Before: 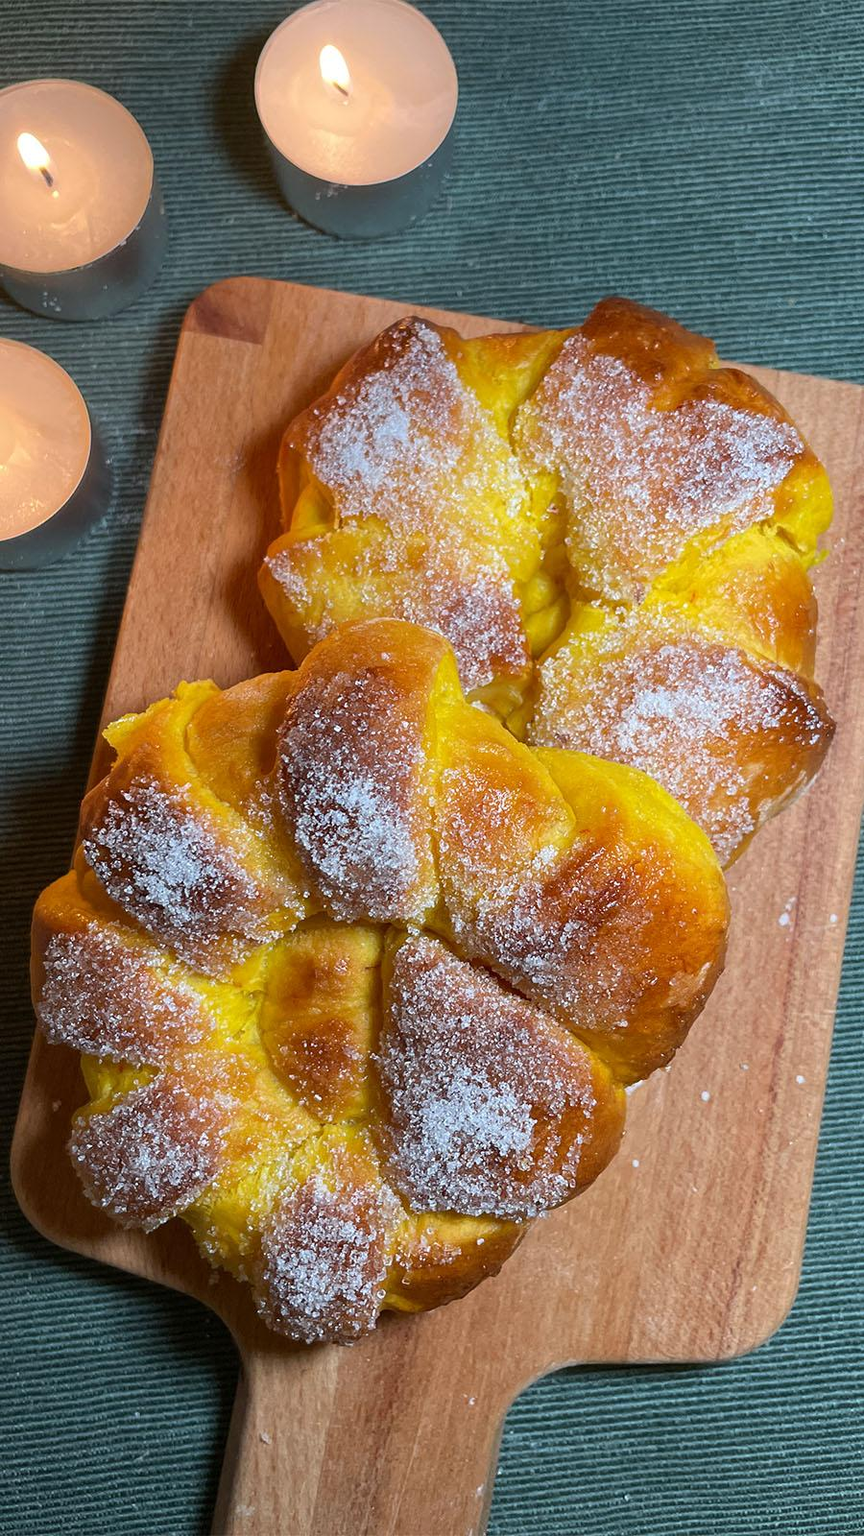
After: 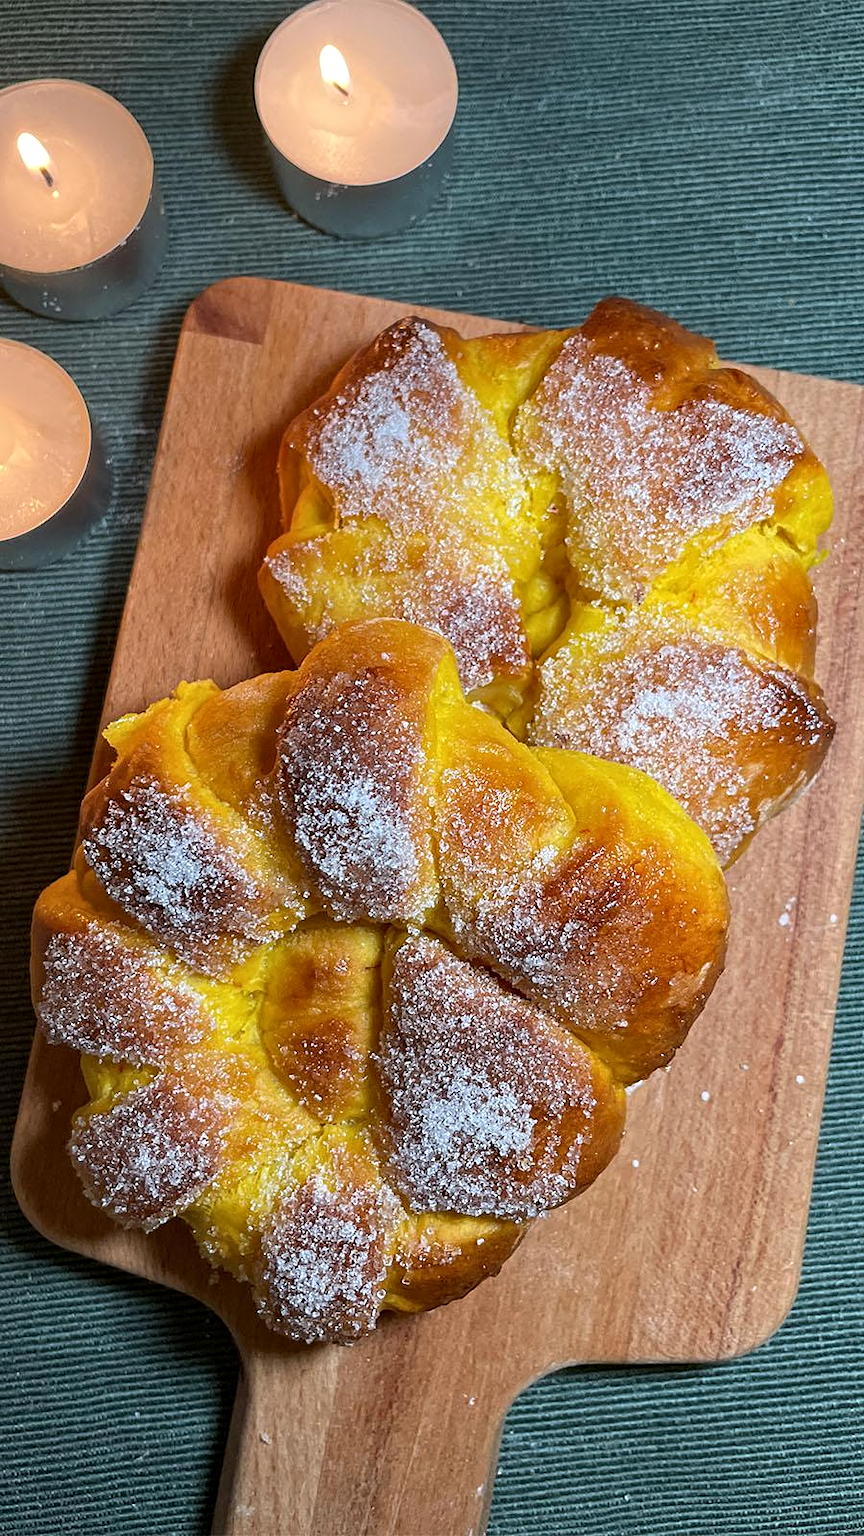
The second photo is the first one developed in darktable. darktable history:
contrast equalizer: octaves 7, y [[0.509, 0.514, 0.523, 0.542, 0.578, 0.603], [0.5 ×6], [0.509, 0.514, 0.523, 0.542, 0.578, 0.603], [0.001, 0.002, 0.003, 0.005, 0.01, 0.013], [0.001, 0.002, 0.003, 0.005, 0.01, 0.013]]
